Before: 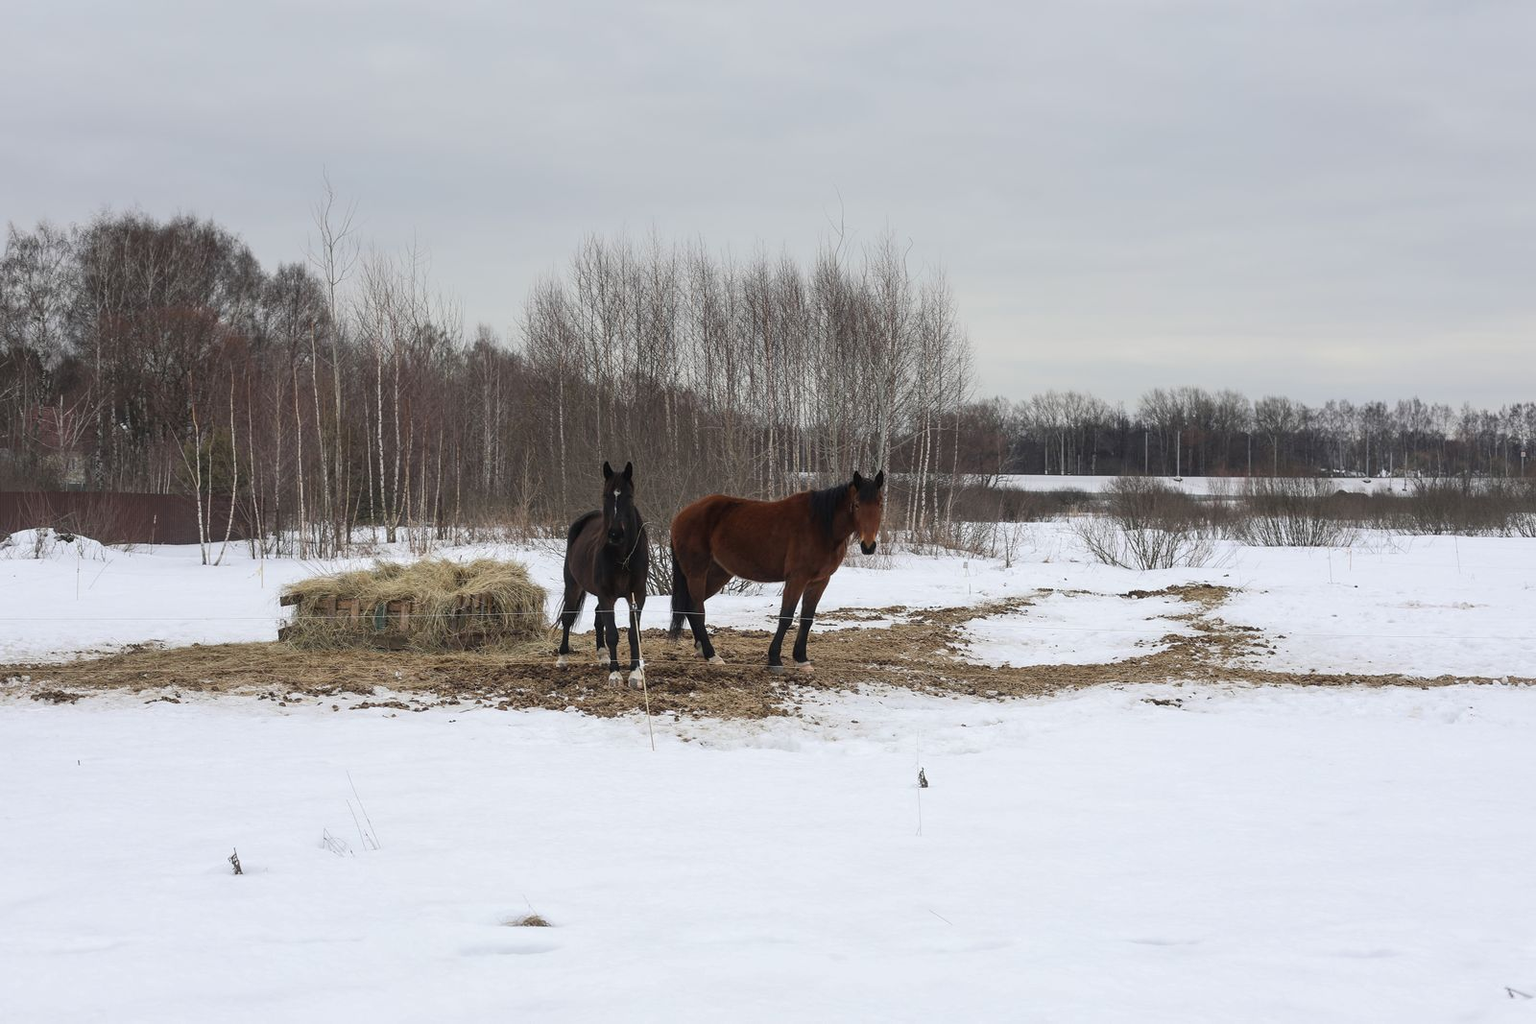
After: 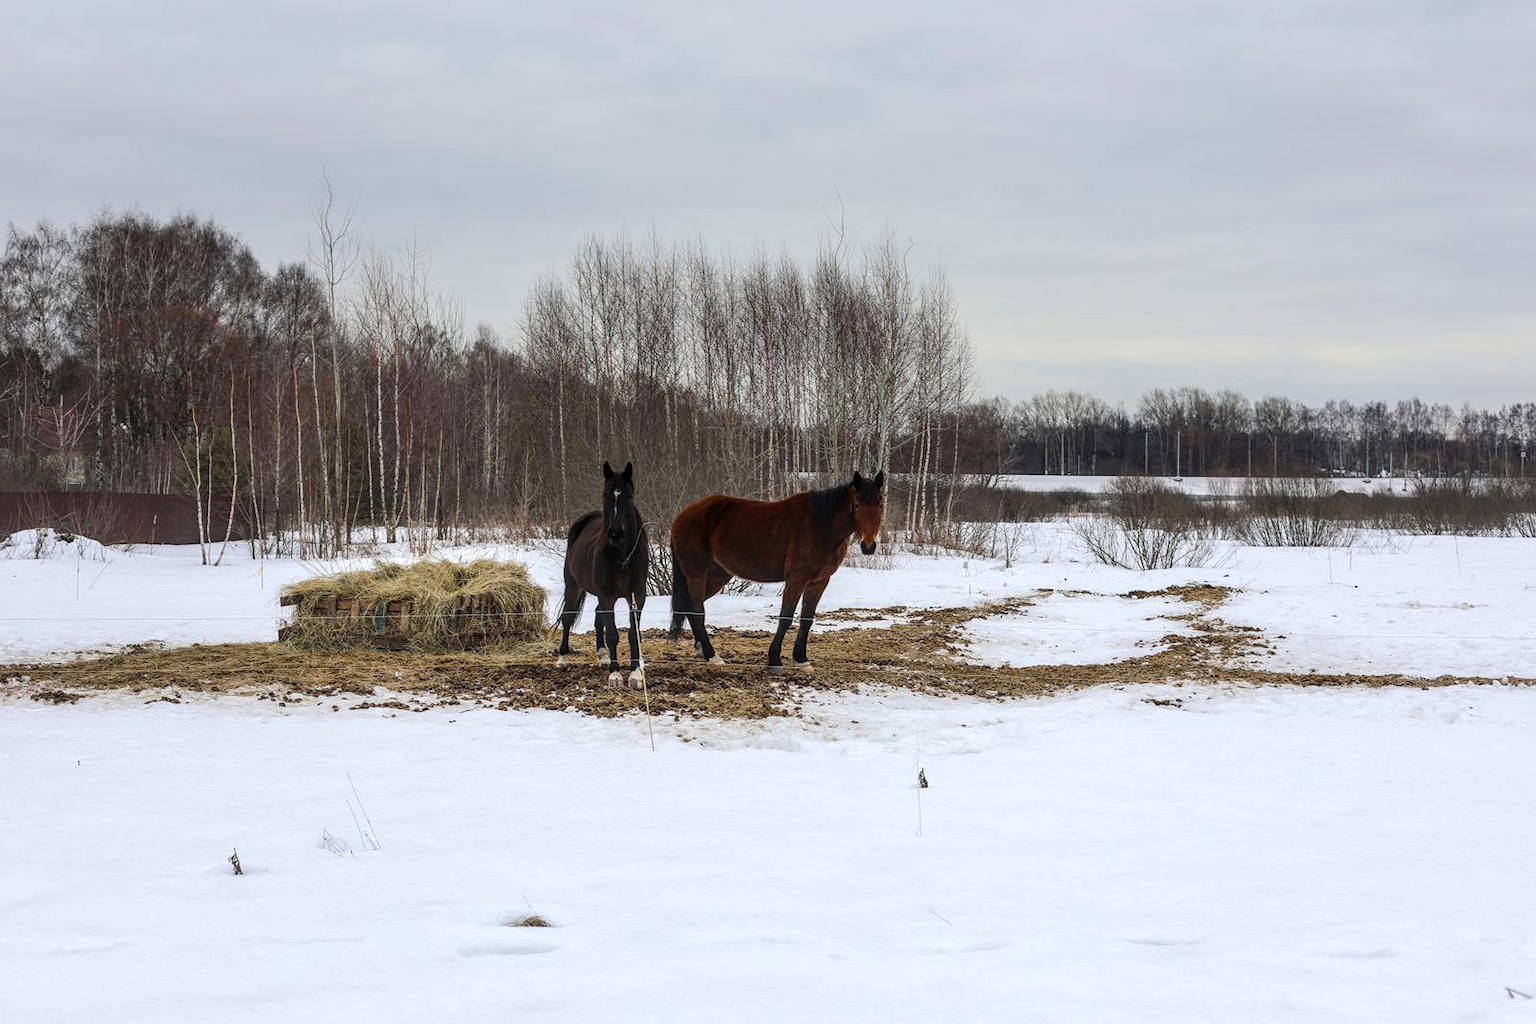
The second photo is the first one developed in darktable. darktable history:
contrast brightness saturation: contrast 0.046, brightness 0.055, saturation 0.007
color balance rgb: linear chroma grading › global chroma 8.755%, perceptual saturation grading › global saturation 19.626%, perceptual brilliance grading › highlights 6.132%, perceptual brilliance grading › mid-tones 17.553%, perceptual brilliance grading › shadows -5.25%, global vibrance 9.803%, contrast 14.758%, saturation formula JzAzBz (2021)
local contrast: on, module defaults
exposure: exposure -0.327 EV, compensate highlight preservation false
